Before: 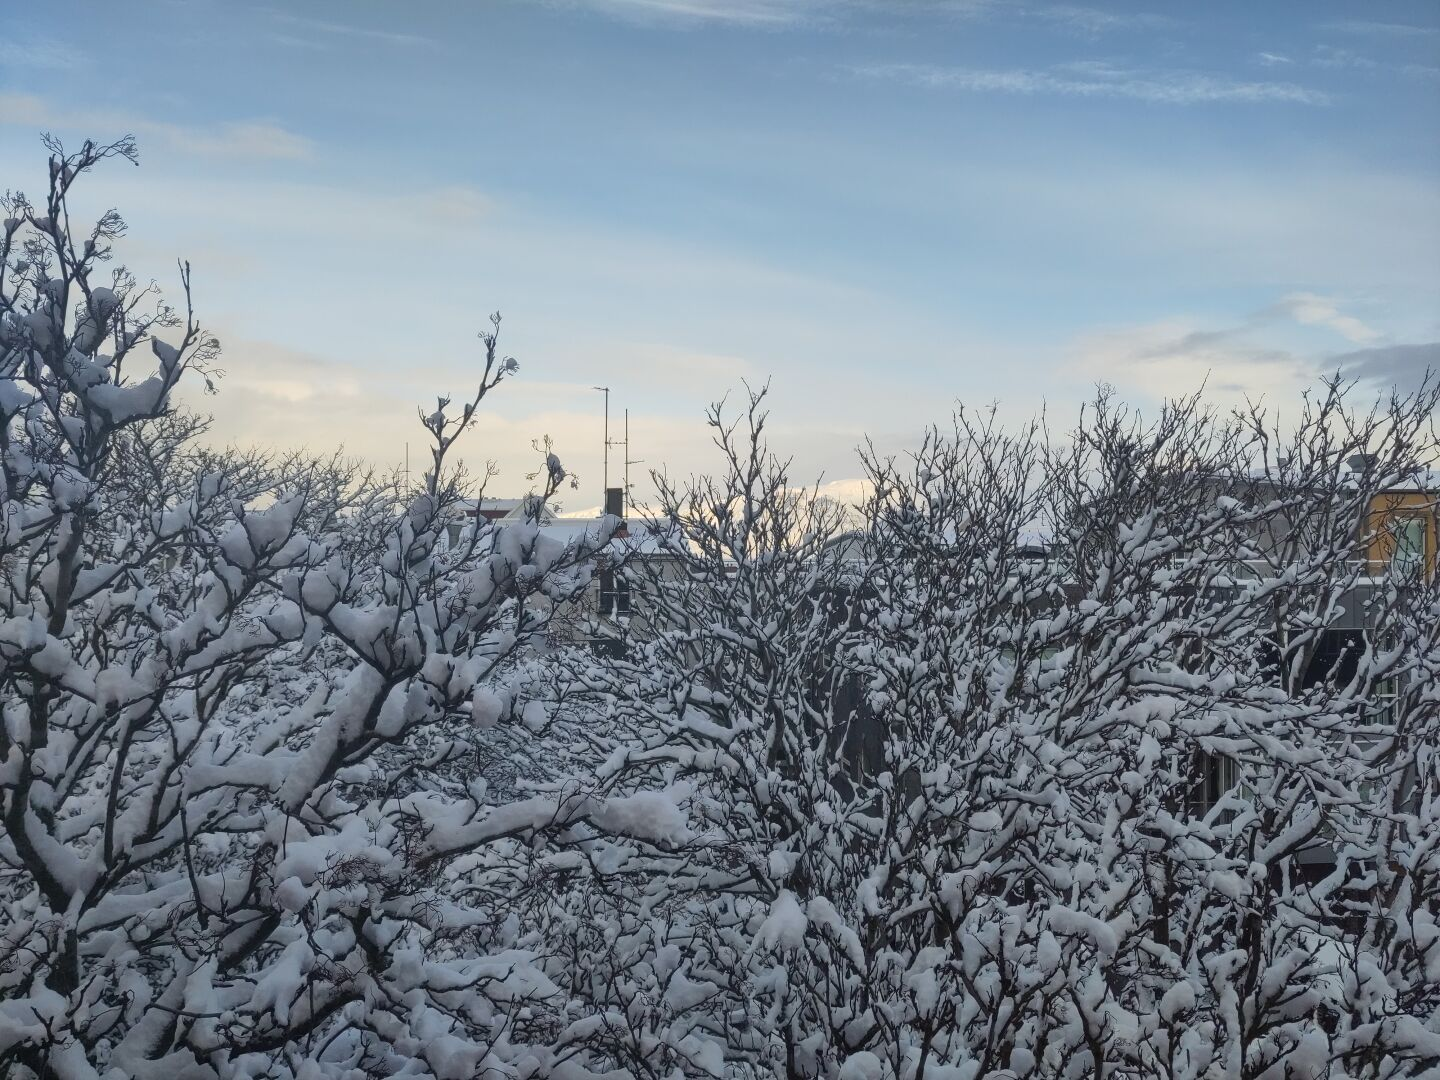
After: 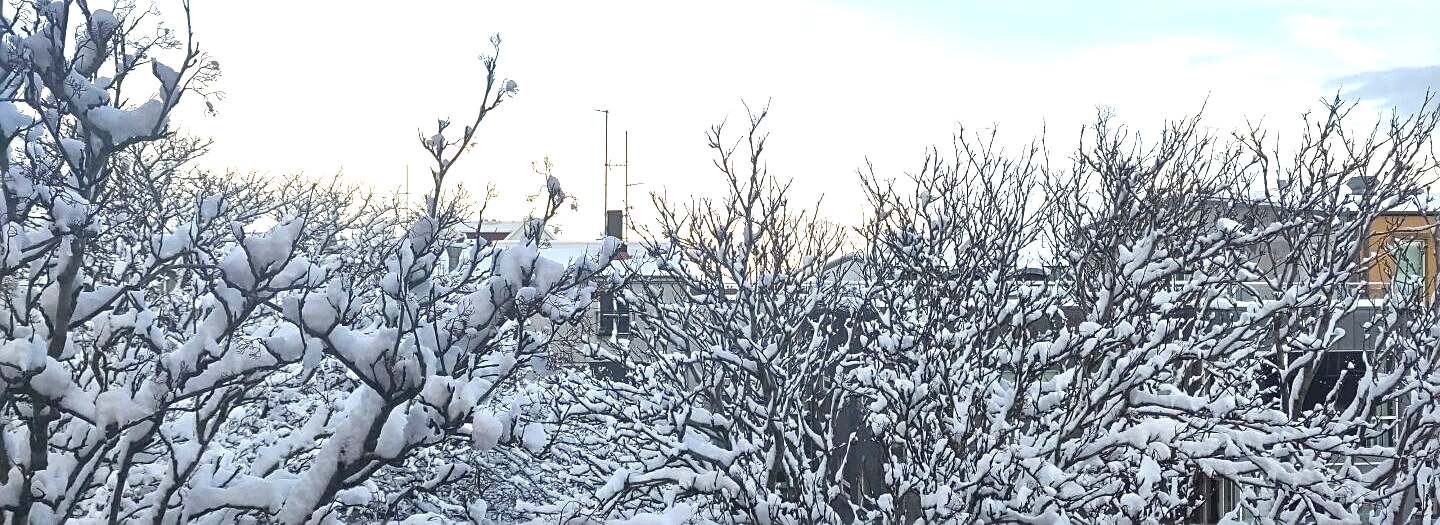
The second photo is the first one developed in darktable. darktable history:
crop and rotate: top 25.761%, bottom 25.613%
sharpen: on, module defaults
exposure: black level correction 0.001, exposure 1.118 EV, compensate highlight preservation false
